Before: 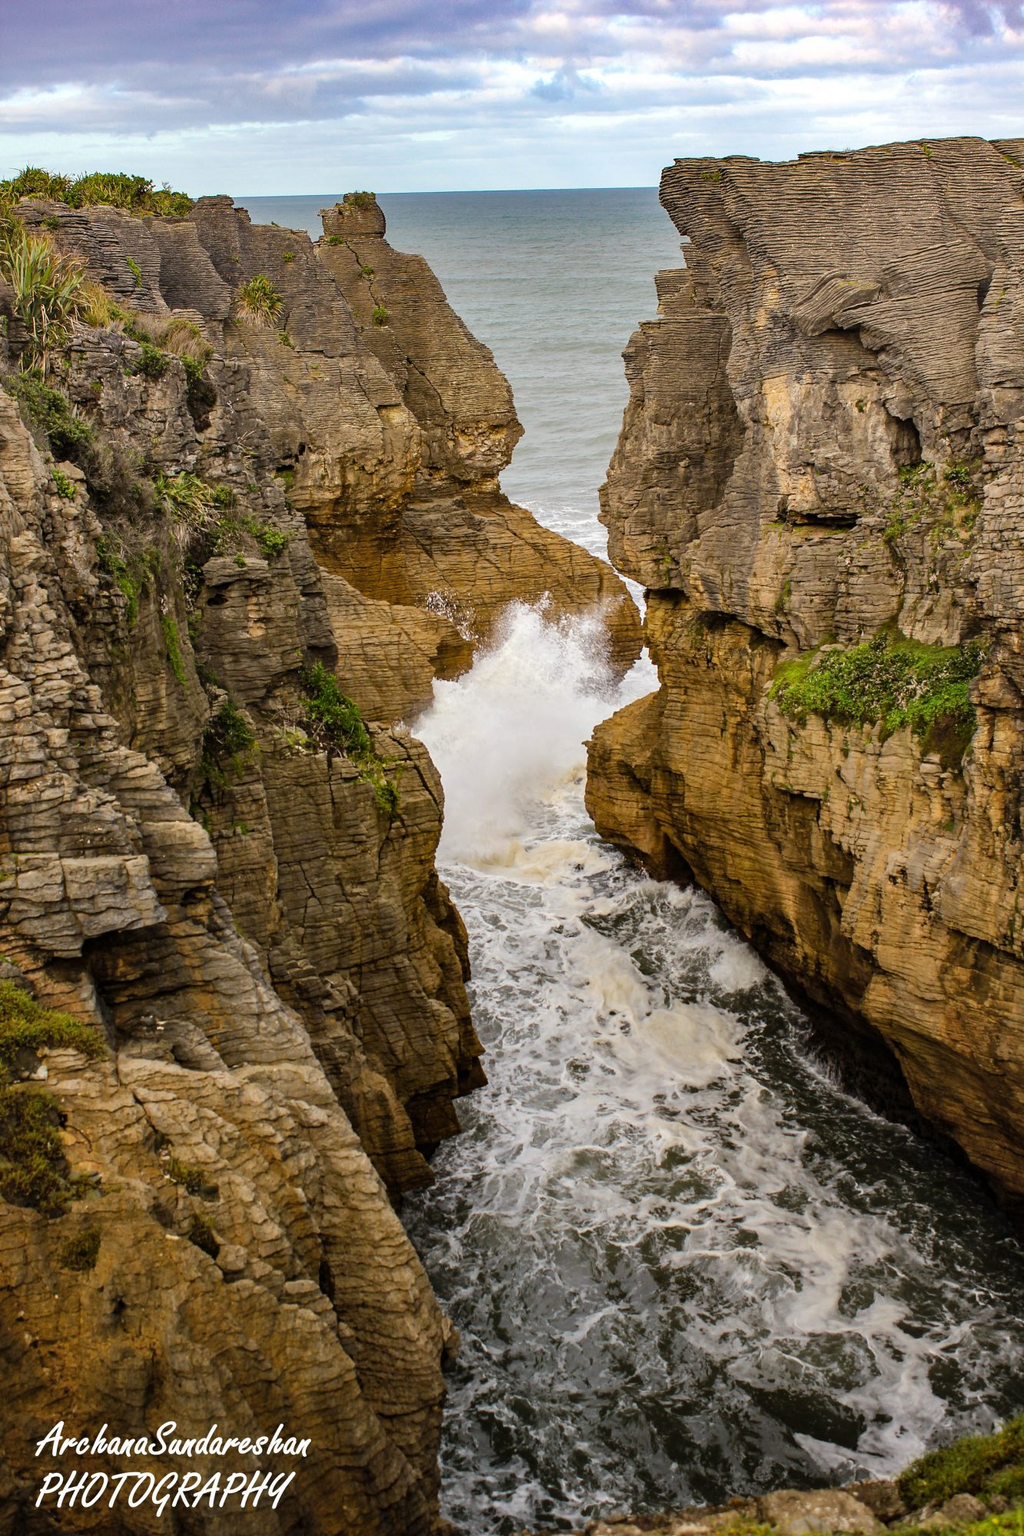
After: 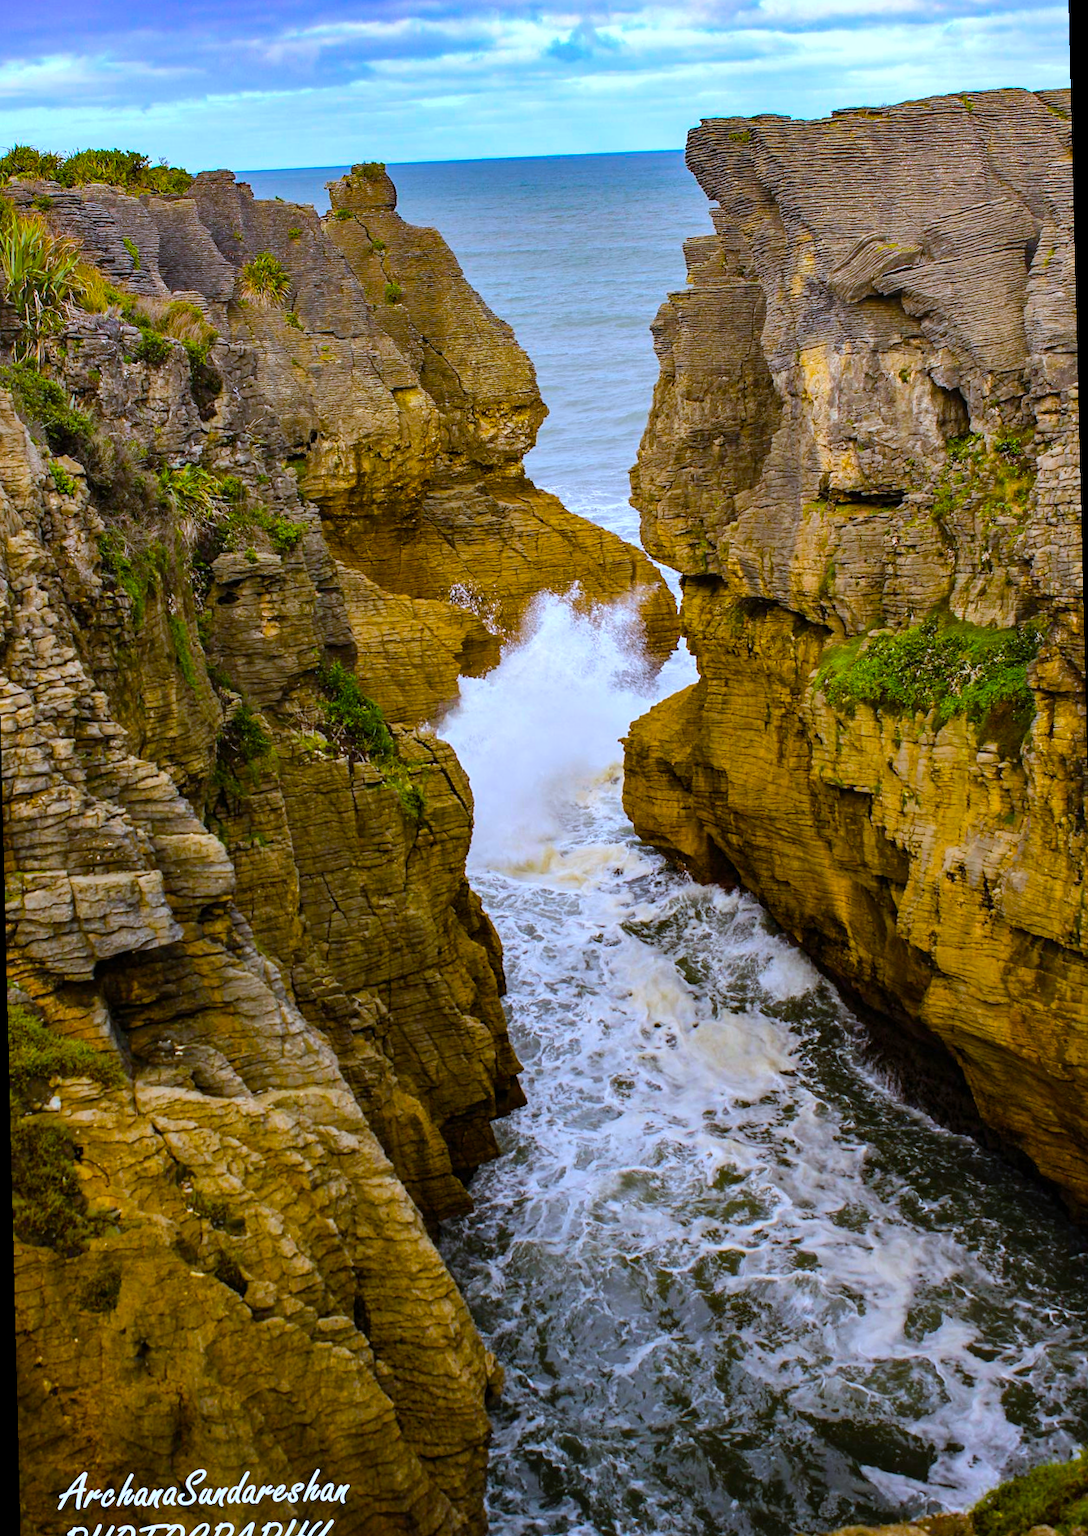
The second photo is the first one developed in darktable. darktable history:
rotate and perspective: rotation -1.42°, crop left 0.016, crop right 0.984, crop top 0.035, crop bottom 0.965
color balance rgb: perceptual saturation grading › global saturation 100%
white balance: red 0.948, green 1.02, blue 1.176
